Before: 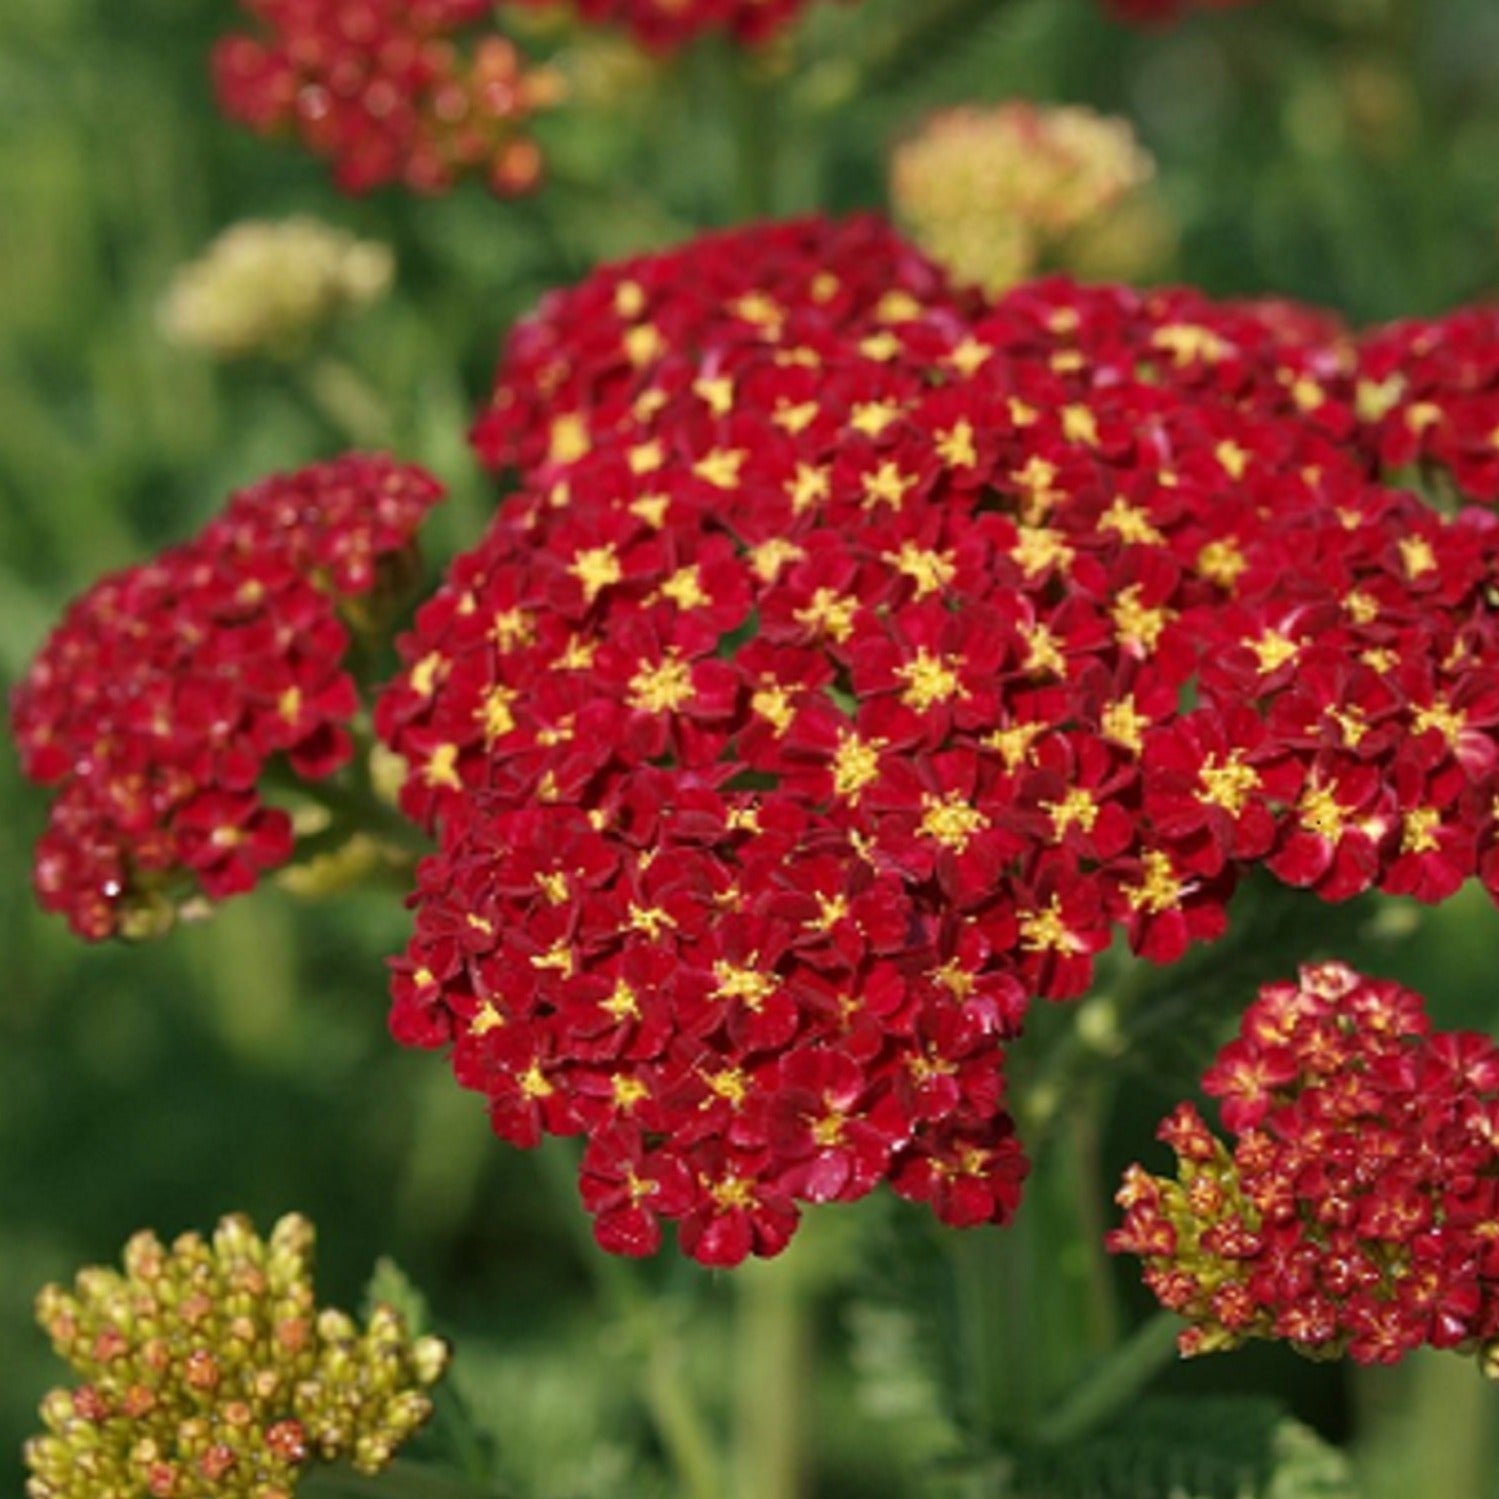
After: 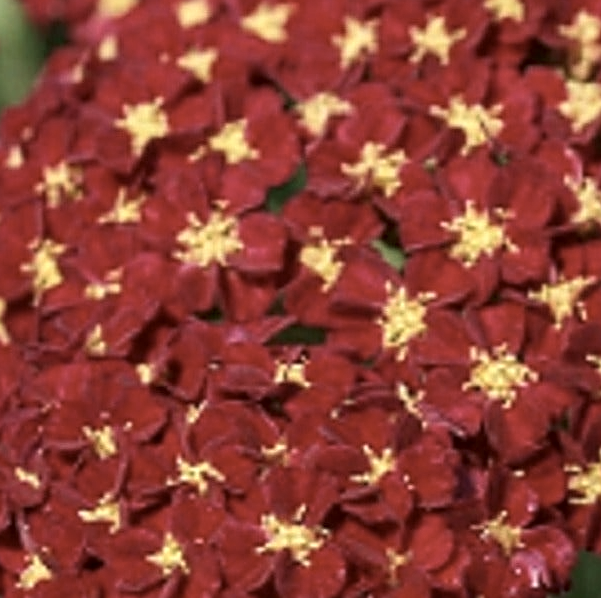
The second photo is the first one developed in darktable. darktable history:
sharpen: on, module defaults
crop: left 30.216%, top 29.775%, right 29.659%, bottom 30.303%
contrast brightness saturation: contrast 0.095, saturation -0.293
local contrast: on, module defaults
